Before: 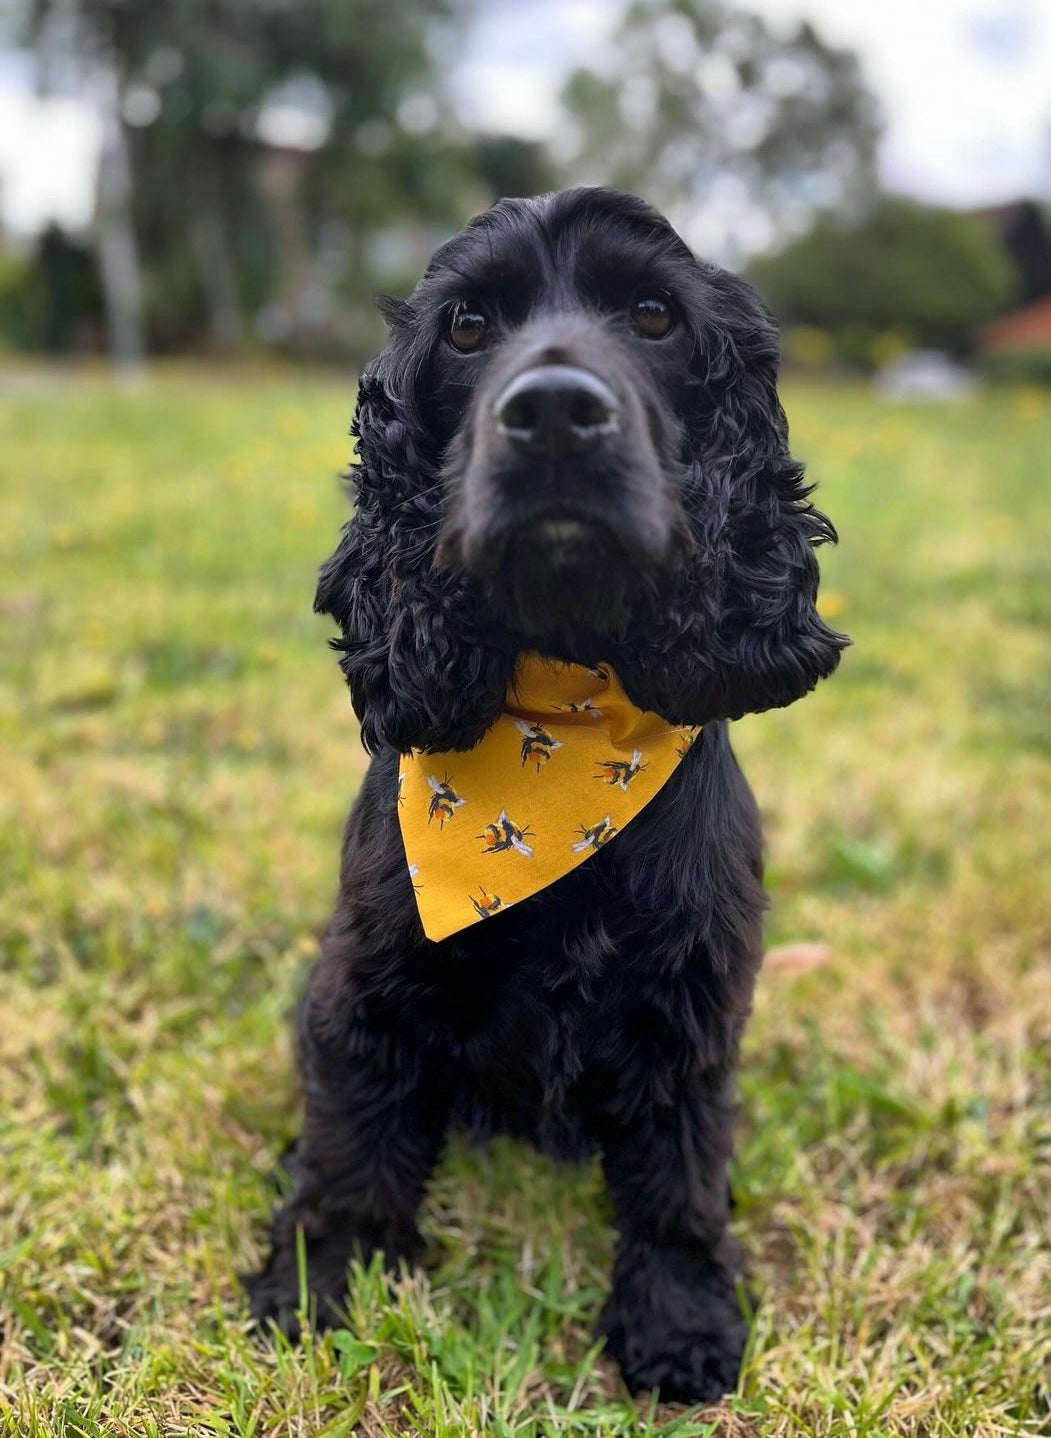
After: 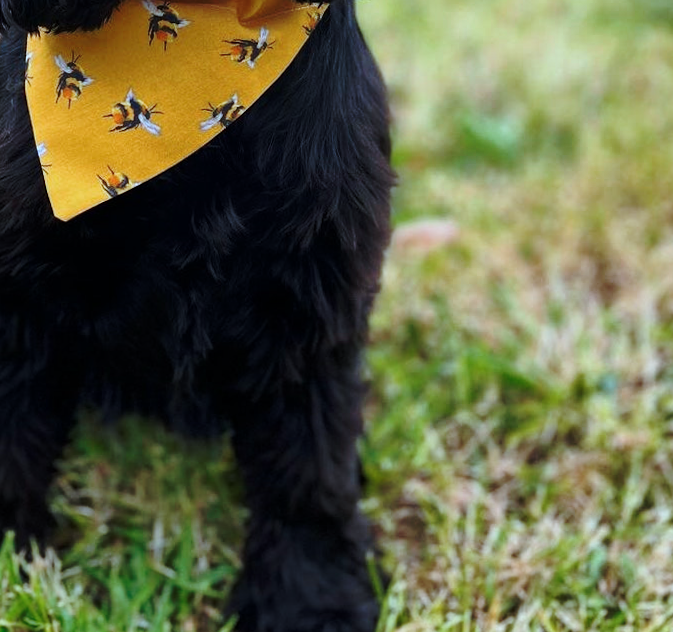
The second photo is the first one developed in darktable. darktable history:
crop and rotate: left 35.509%, top 50.238%, bottom 4.934%
base curve: curves: ch0 [(0, 0) (0.073, 0.04) (0.157, 0.139) (0.492, 0.492) (0.758, 0.758) (1, 1)], preserve colors none
rotate and perspective: rotation -0.45°, automatic cropping original format, crop left 0.008, crop right 0.992, crop top 0.012, crop bottom 0.988
color correction: highlights a* -9.73, highlights b* -21.22
